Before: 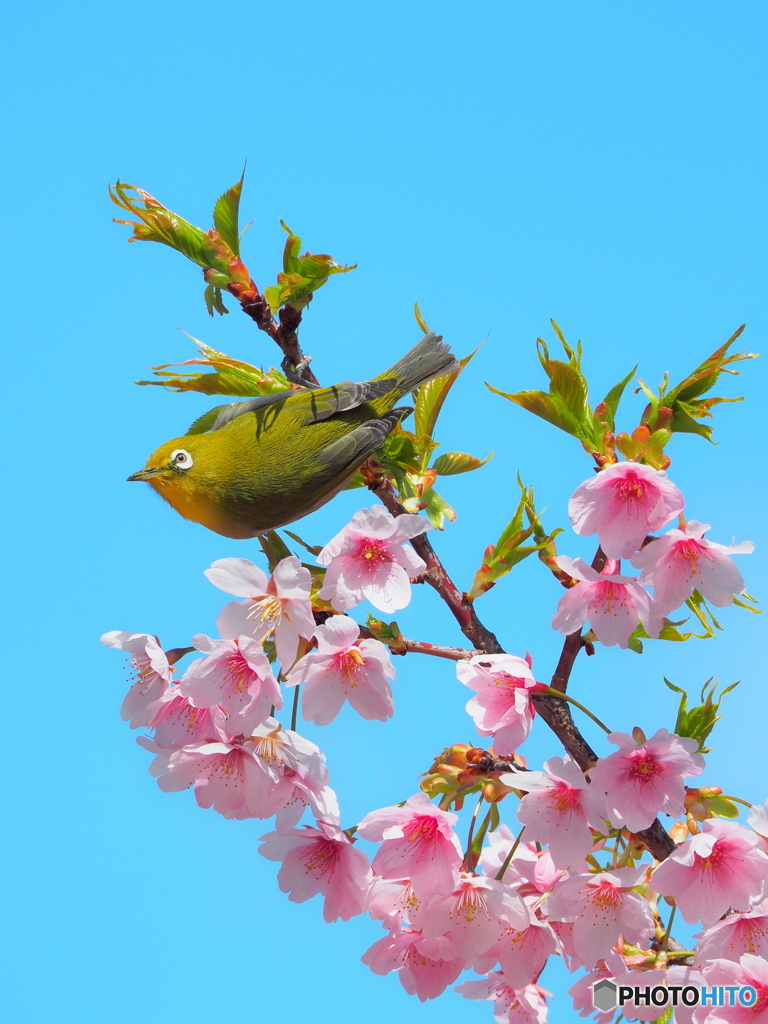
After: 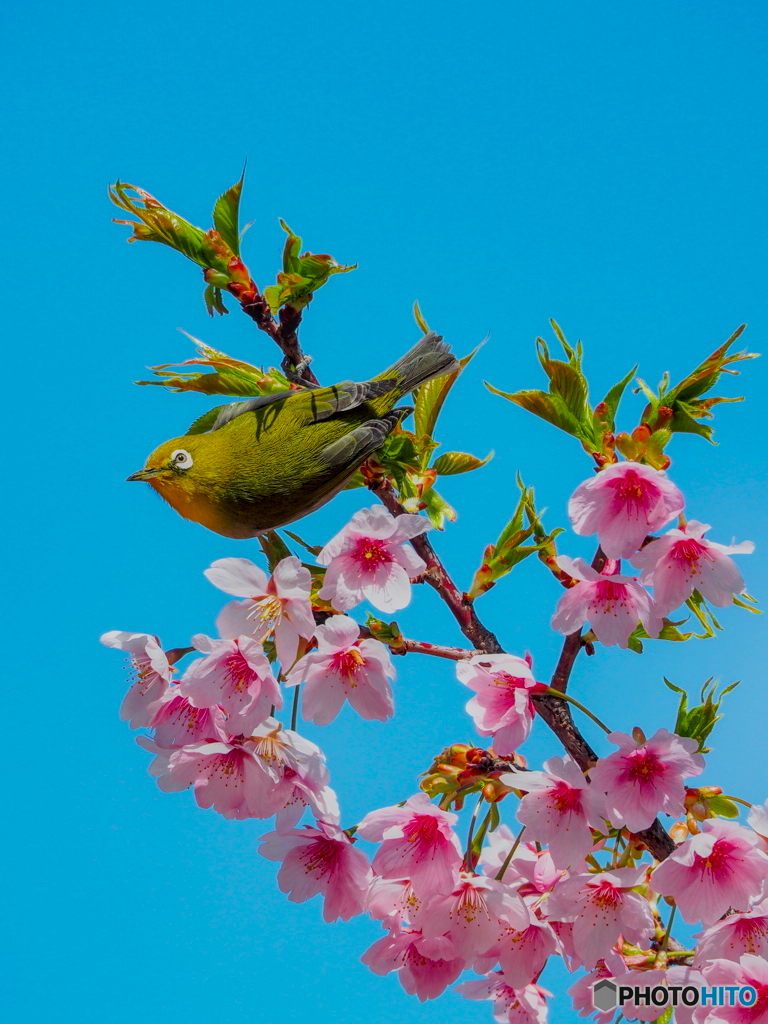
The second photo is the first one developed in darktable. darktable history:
filmic rgb: middle gray luminance 29.93%, black relative exposure -9 EV, white relative exposure 7 EV, target black luminance 0%, hardness 2.91, latitude 1.97%, contrast 0.963, highlights saturation mix 5.73%, shadows ↔ highlights balance 12.33%, color science v6 (2022)
contrast brightness saturation: contrast 0.124, brightness -0.122, saturation 0.199
local contrast: highlights 74%, shadows 55%, detail 177%, midtone range 0.212
